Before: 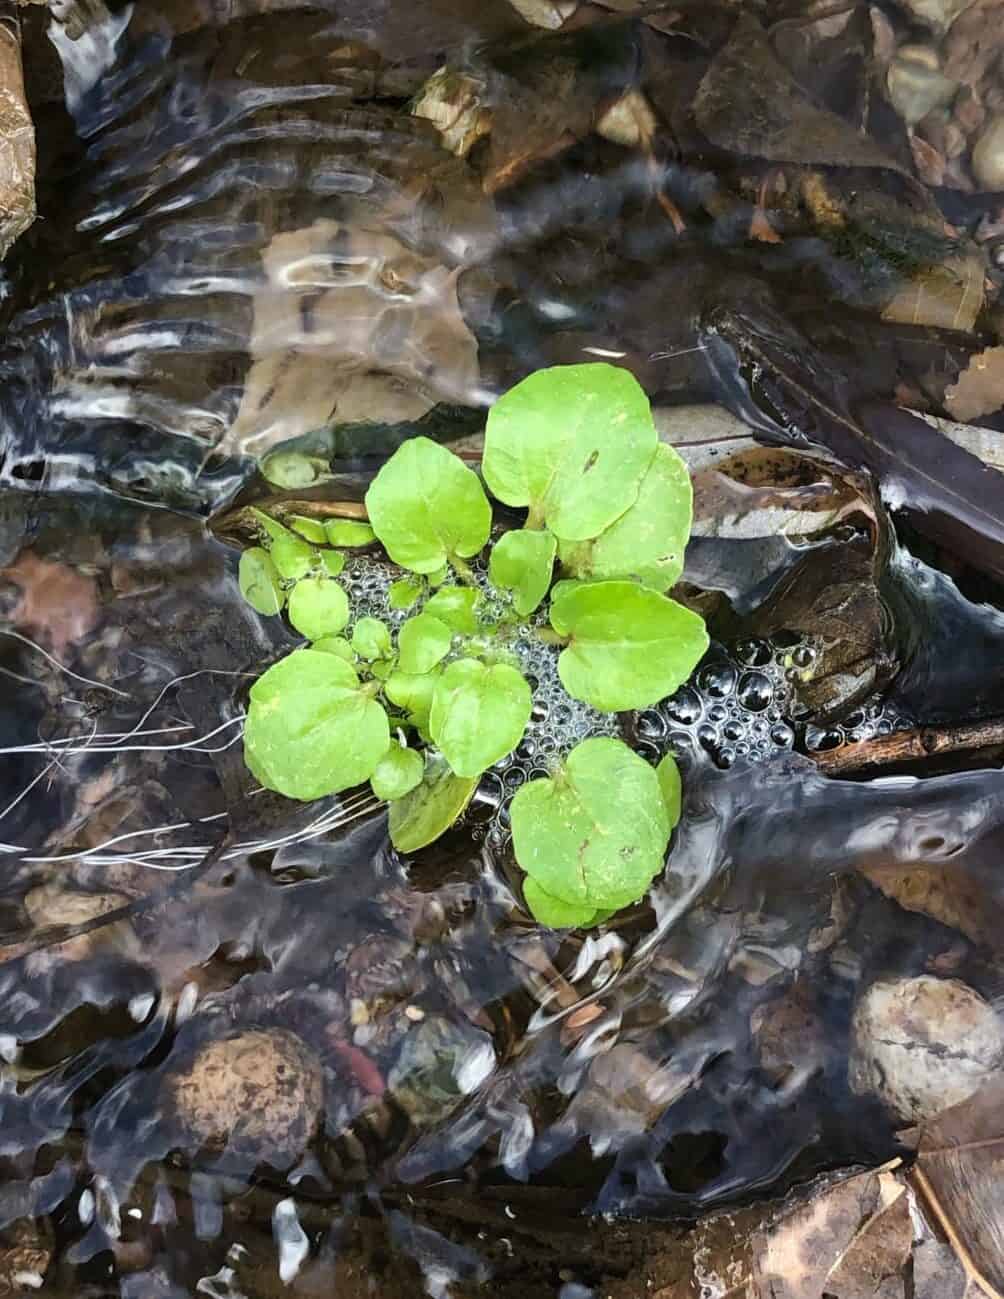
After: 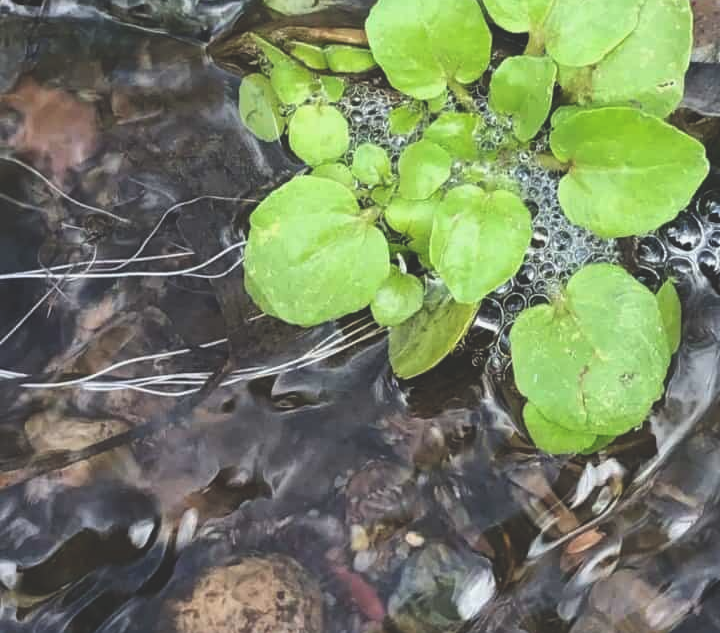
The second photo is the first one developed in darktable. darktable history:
exposure: black level correction -0.025, exposure -0.118 EV, compensate highlight preservation false
crop: top 36.544%, right 28.271%, bottom 14.671%
